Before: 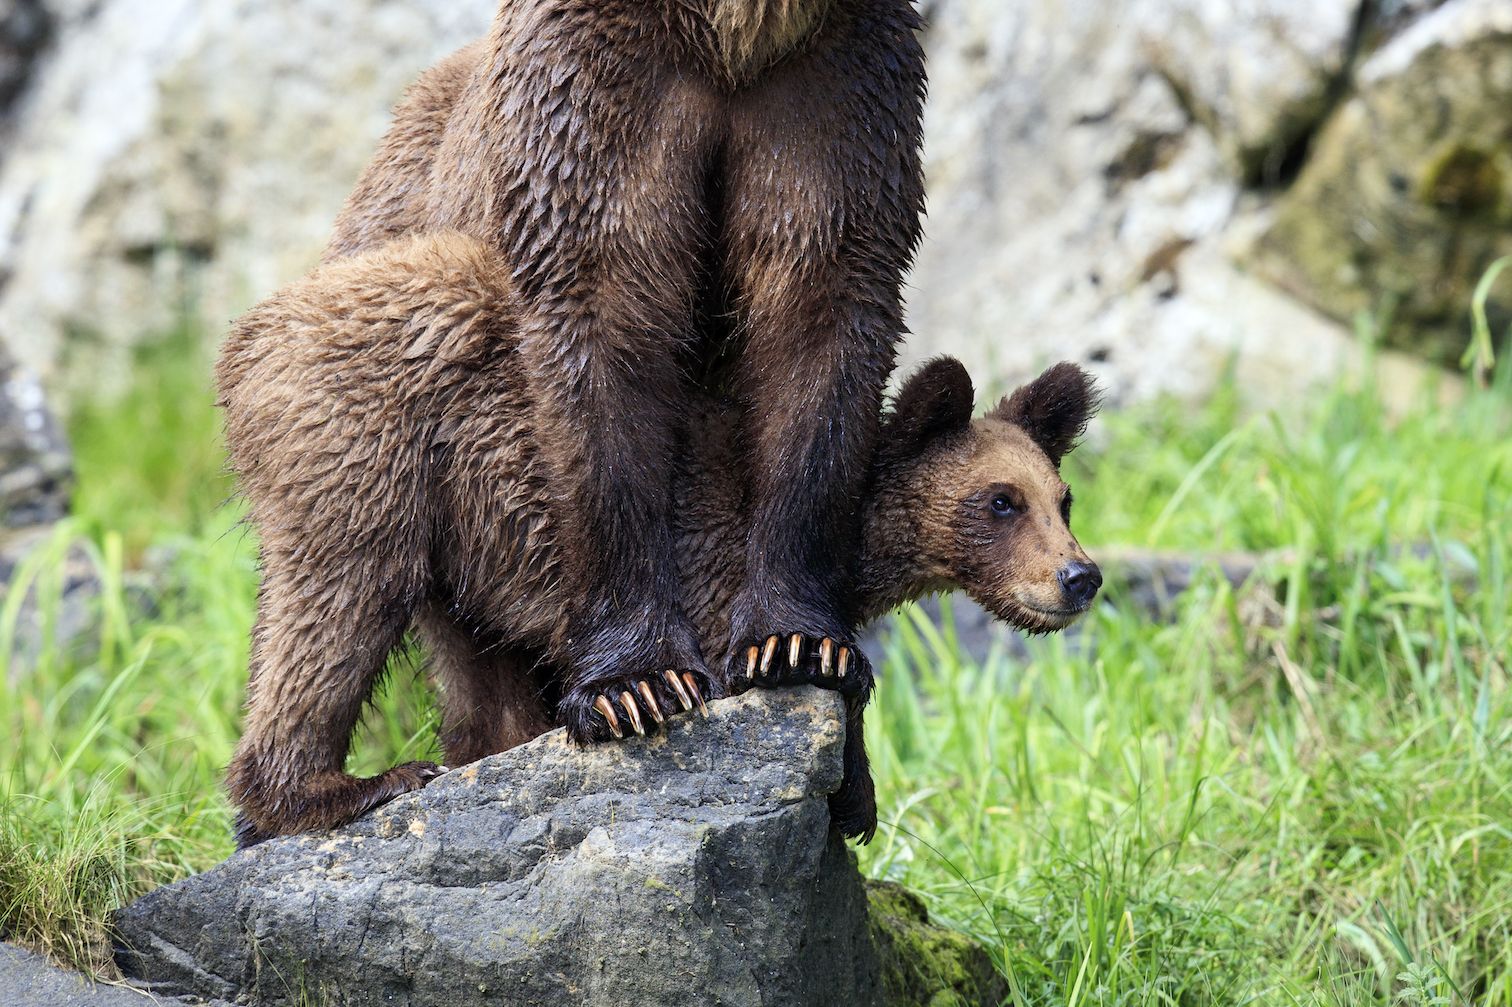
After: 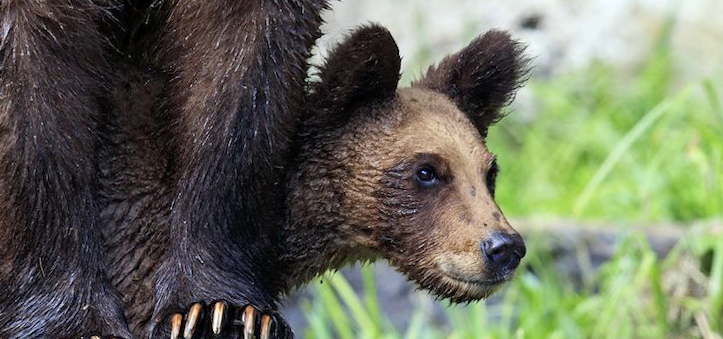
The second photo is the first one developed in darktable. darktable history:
white balance: red 0.986, blue 1.01
crop: left 36.607%, top 34.735%, right 13.146%, bottom 30.611%
rotate and perspective: rotation 0.074°, lens shift (vertical) 0.096, lens shift (horizontal) -0.041, crop left 0.043, crop right 0.952, crop top 0.024, crop bottom 0.979
